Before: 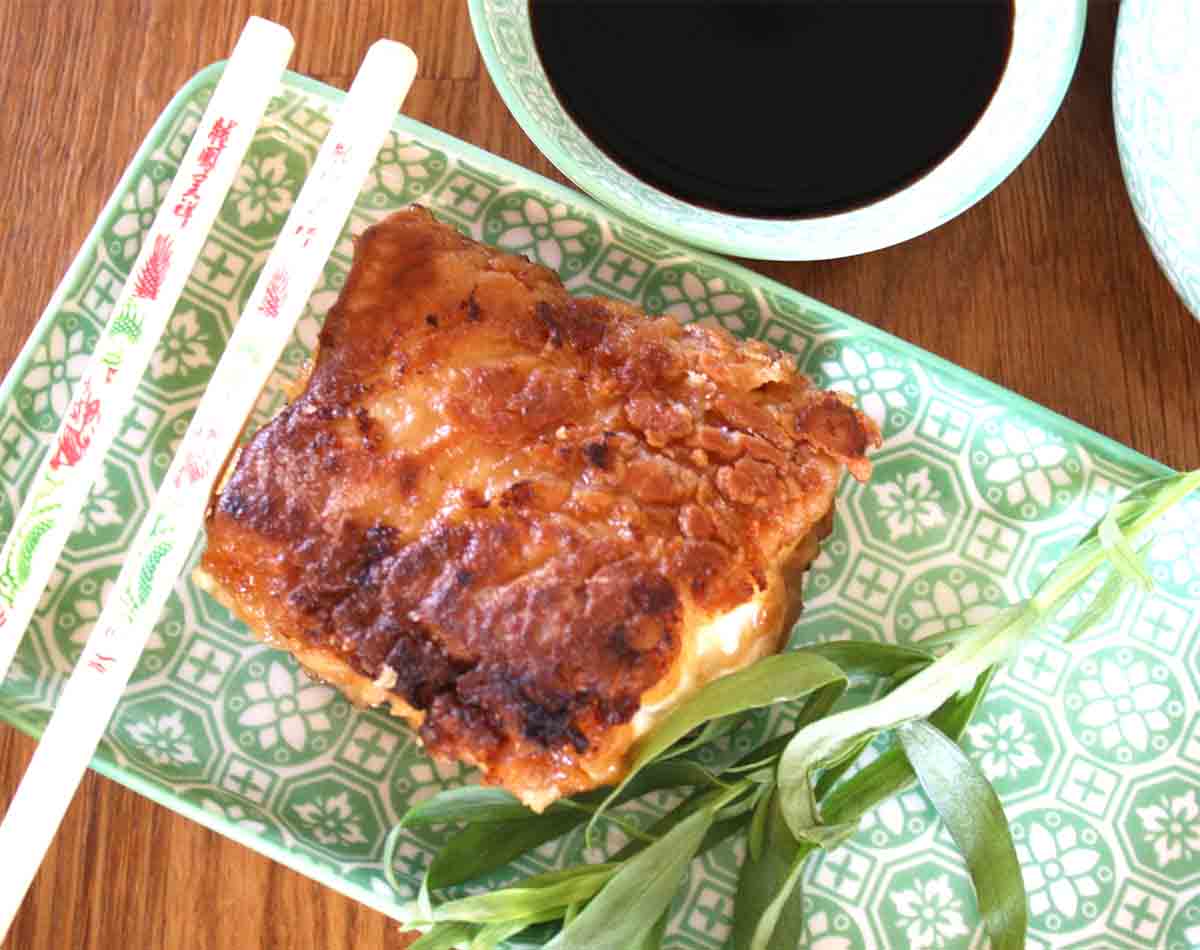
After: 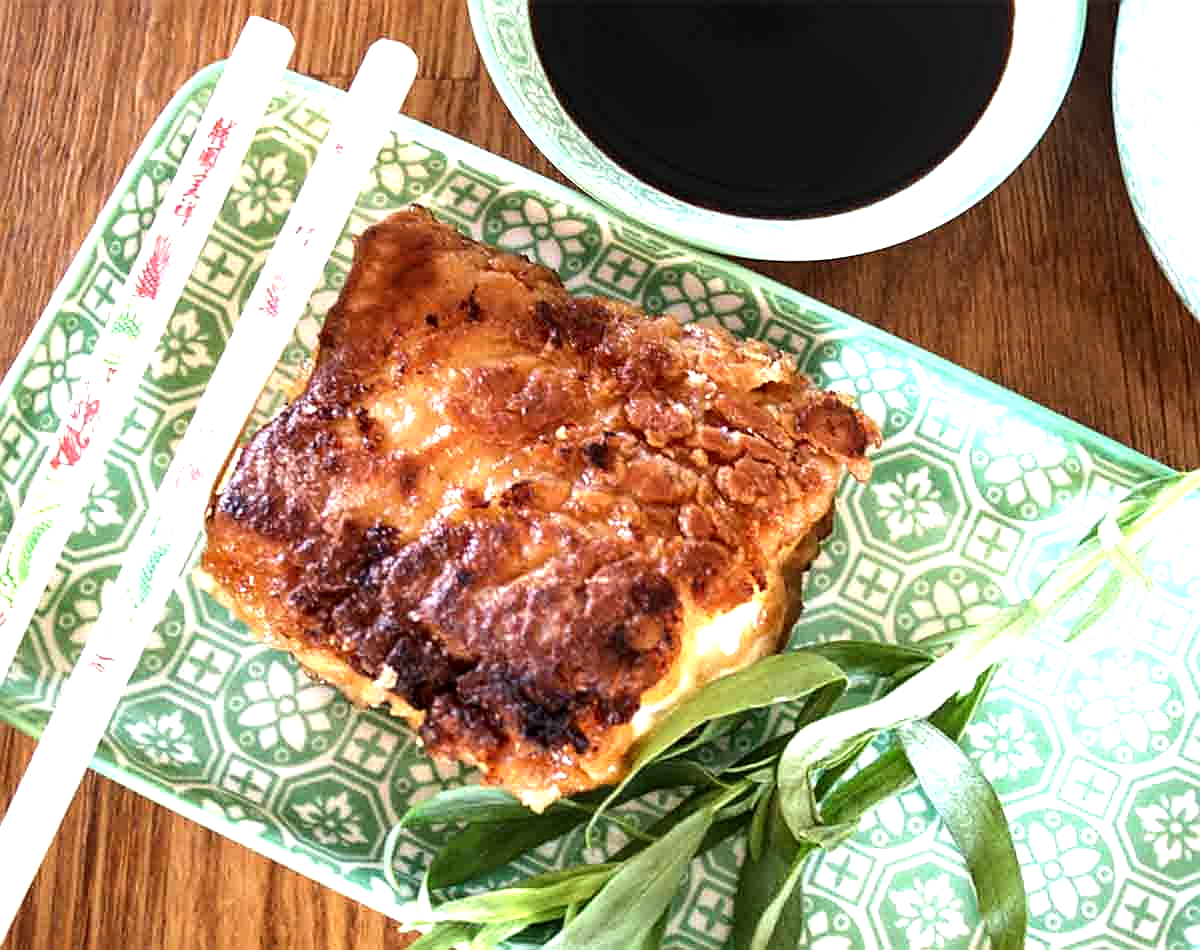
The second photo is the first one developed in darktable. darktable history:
tone equalizer: -8 EV -0.385 EV, -7 EV -0.411 EV, -6 EV -0.302 EV, -5 EV -0.226 EV, -3 EV 0.208 EV, -2 EV 0.336 EV, -1 EV 0.397 EV, +0 EV 0.402 EV, edges refinement/feathering 500, mask exposure compensation -1.57 EV, preserve details no
sharpen: on, module defaults
color calibration: illuminant Planckian (black body), x 0.349, y 0.353, temperature 4786.43 K, clip negative RGB from gamut false
local contrast: detail 134%, midtone range 0.744
